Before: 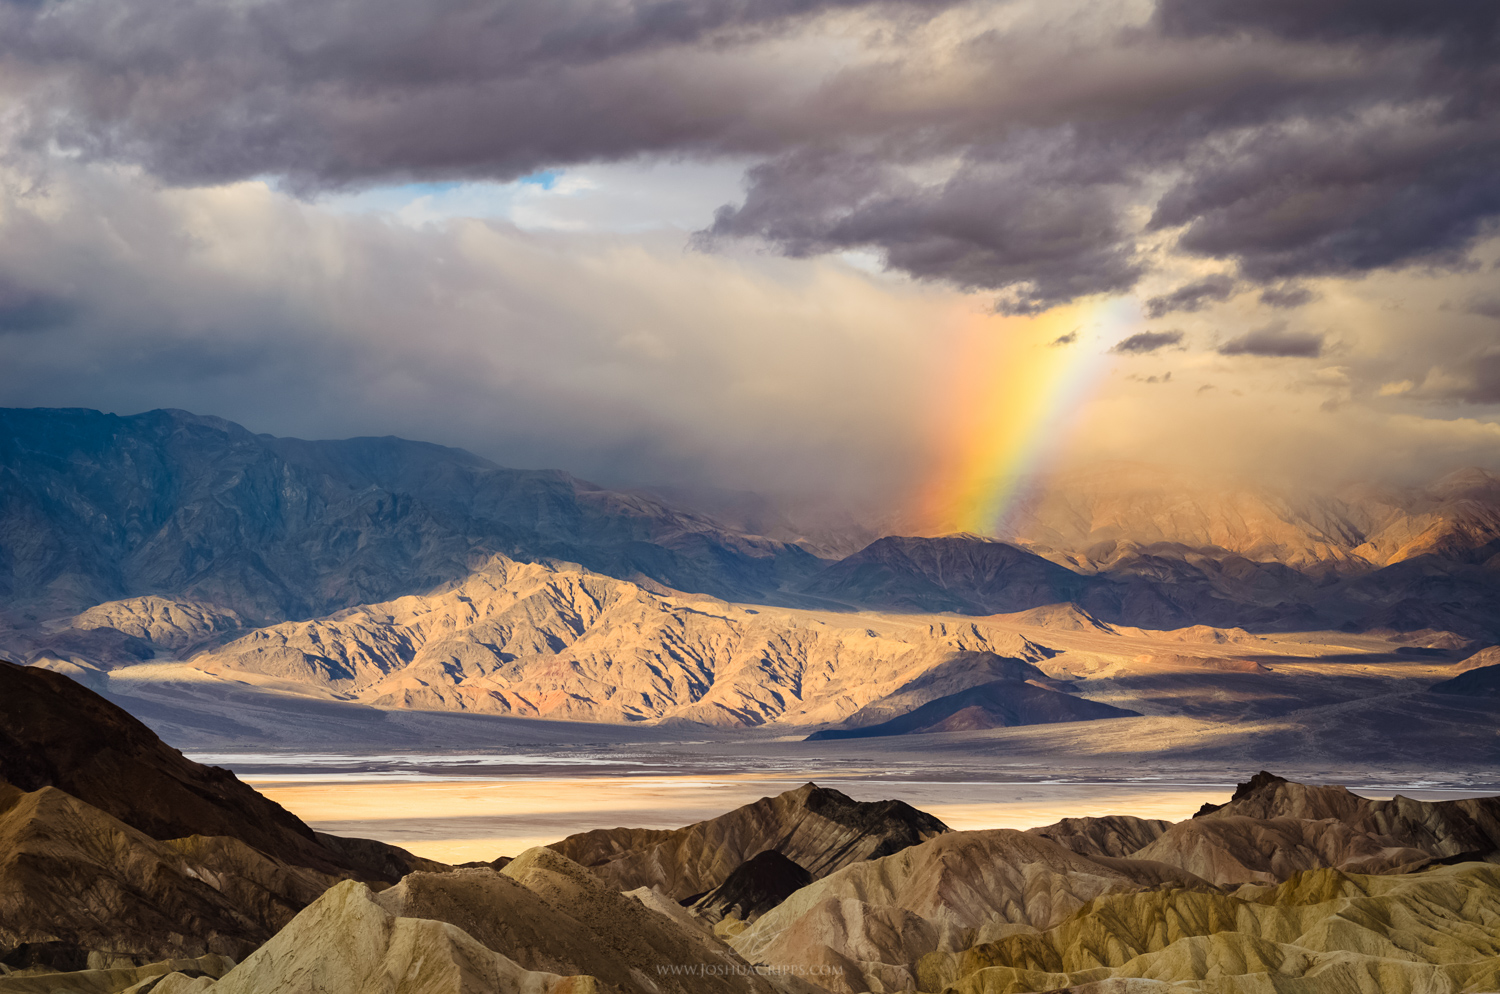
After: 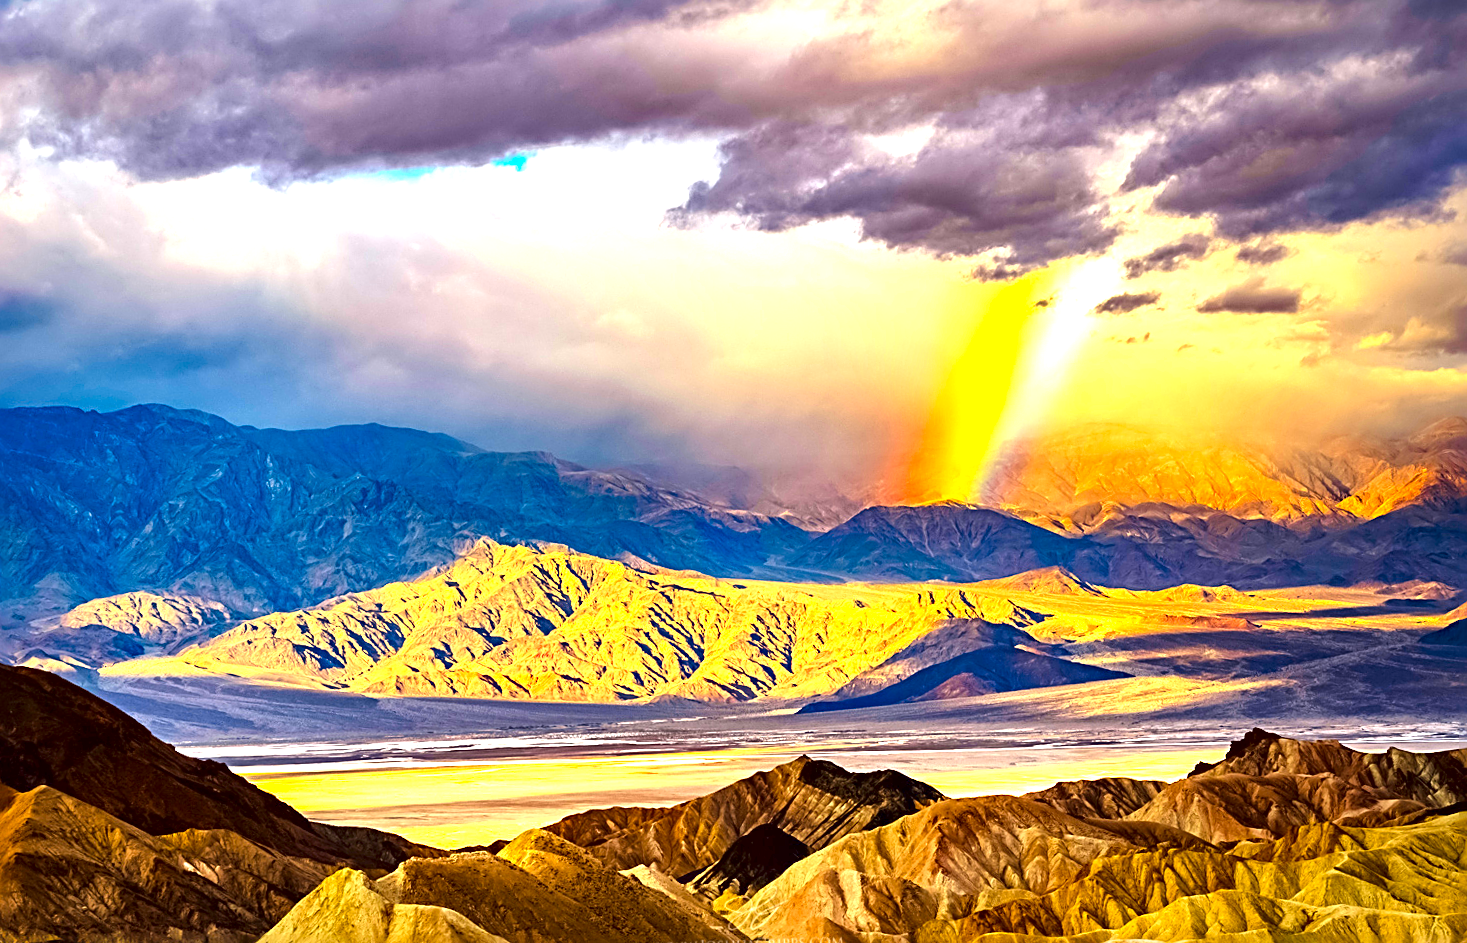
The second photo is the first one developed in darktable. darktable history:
rotate and perspective: rotation -2°, crop left 0.022, crop right 0.978, crop top 0.049, crop bottom 0.951
exposure: black level correction 0, exposure 1 EV, compensate exposure bias true, compensate highlight preservation false
contrast equalizer: y [[0.586, 0.584, 0.576, 0.565, 0.552, 0.539], [0.5 ×6], [0.97, 0.959, 0.919, 0.859, 0.789, 0.717], [0 ×6], [0 ×6]]
local contrast: mode bilateral grid, contrast 100, coarseness 100, detail 165%, midtone range 0.2
sharpen: radius 3.025, amount 0.757
color correction: saturation 2.15
